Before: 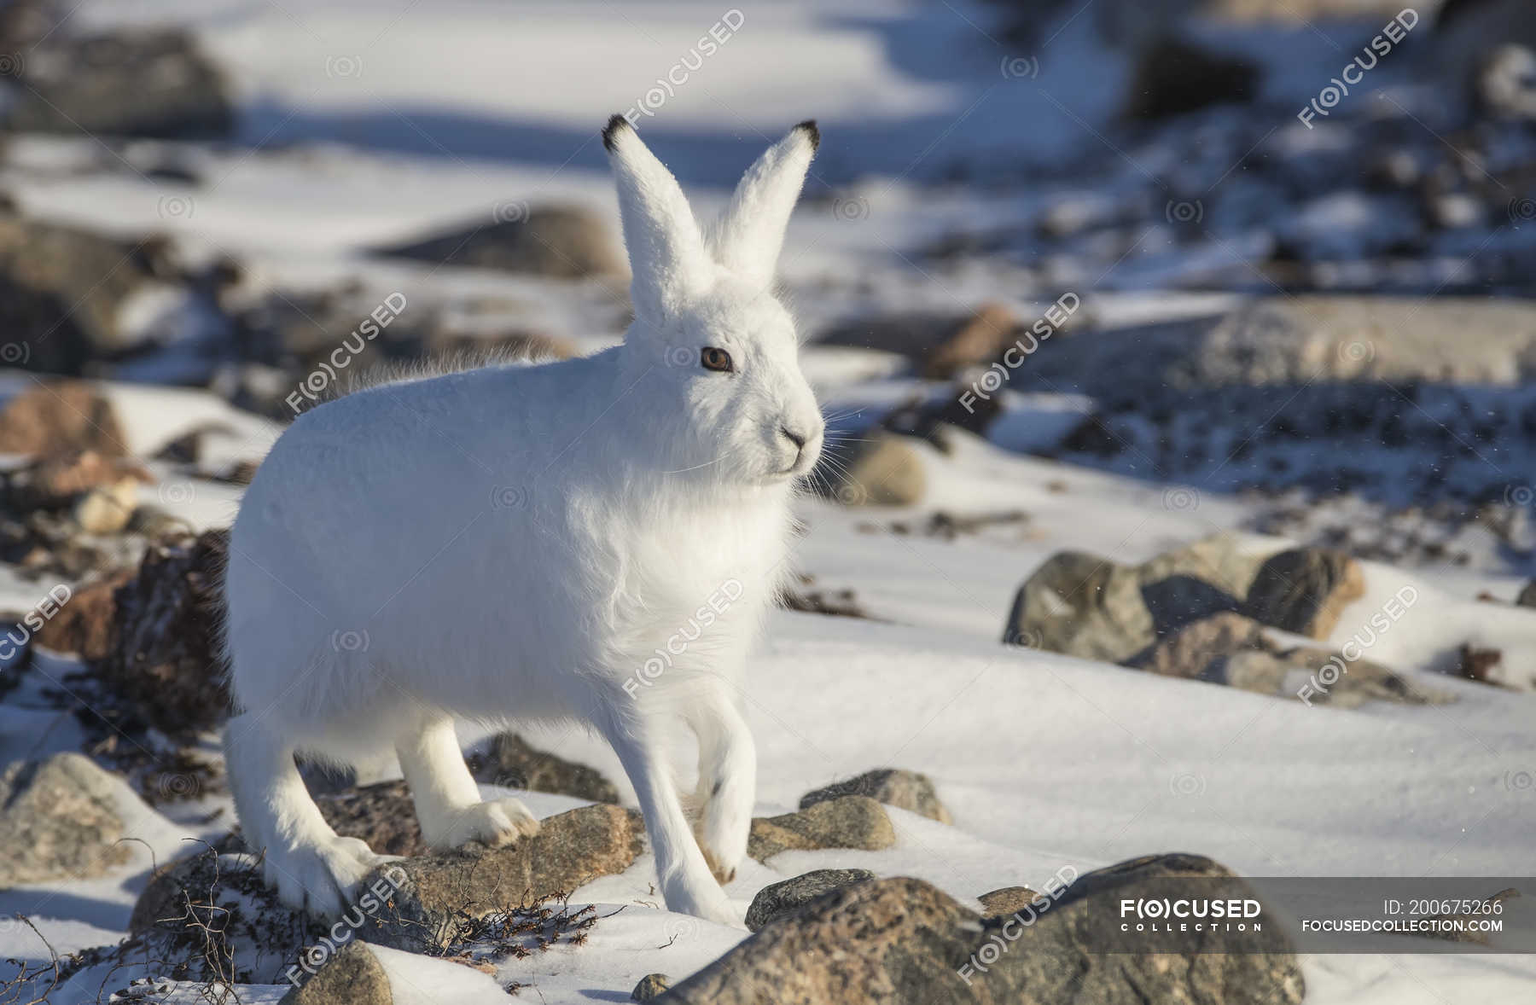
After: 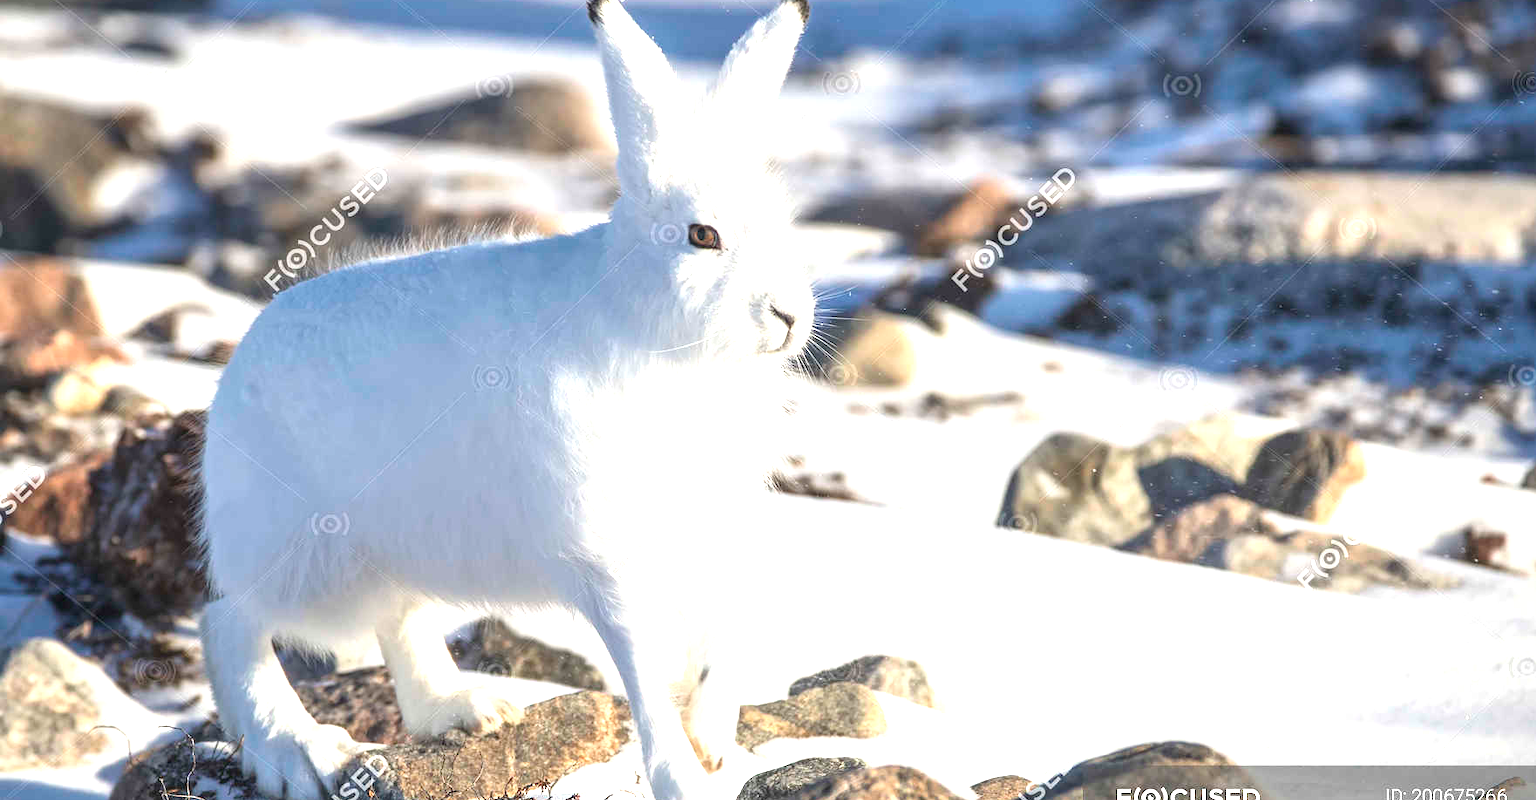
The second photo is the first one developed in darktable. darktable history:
crop and rotate: left 1.814%, top 12.818%, right 0.25%, bottom 9.225%
exposure: black level correction 0, exposure 1.379 EV, compensate exposure bias true, compensate highlight preservation false
